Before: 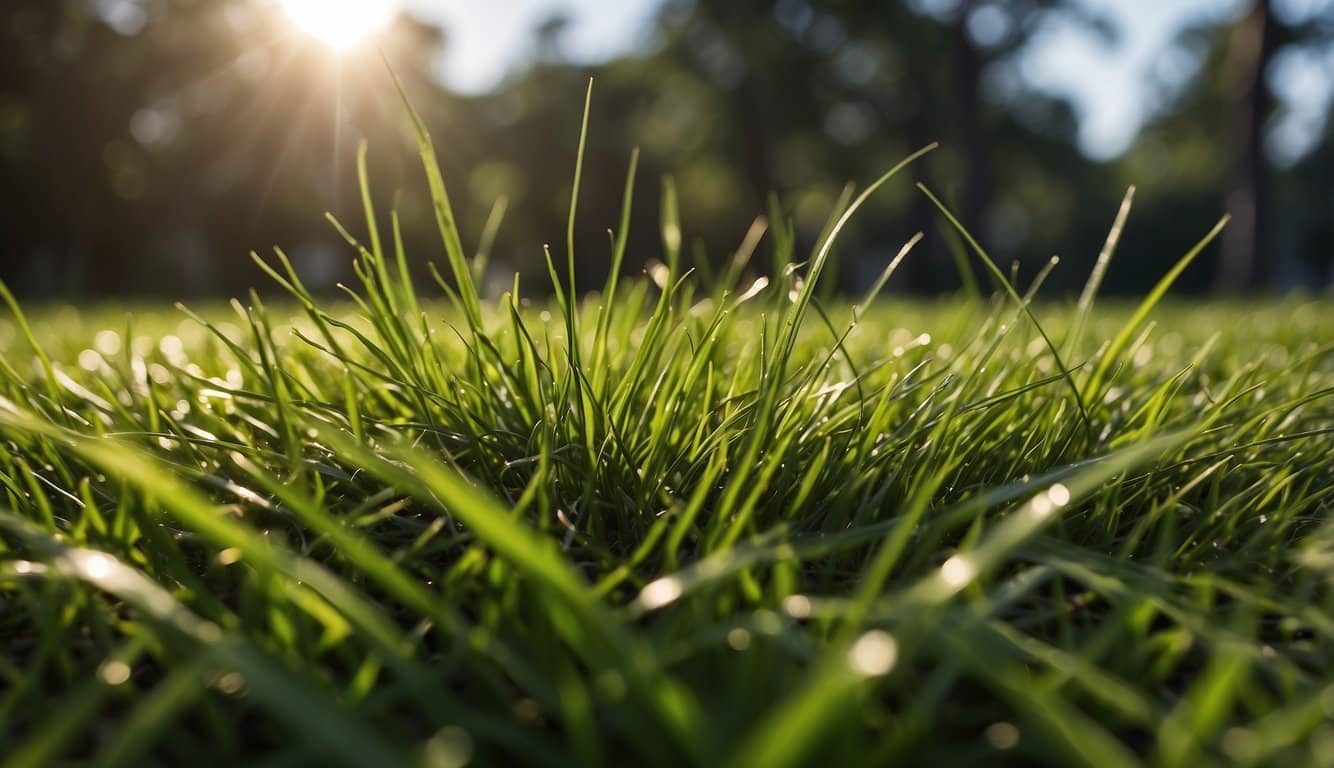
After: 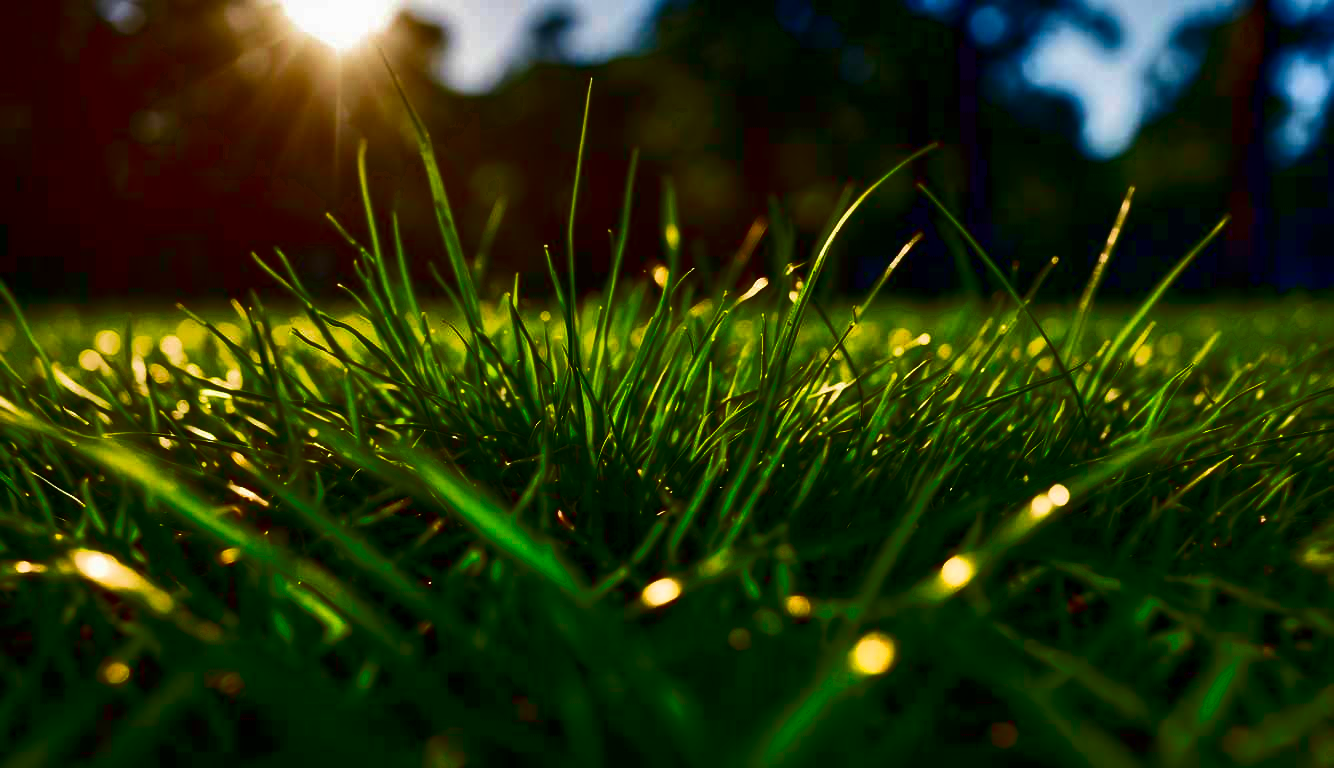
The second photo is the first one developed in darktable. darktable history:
shadows and highlights: shadows 49, highlights -41, soften with gaussian
contrast brightness saturation: brightness -1, saturation 1
velvia: on, module defaults
